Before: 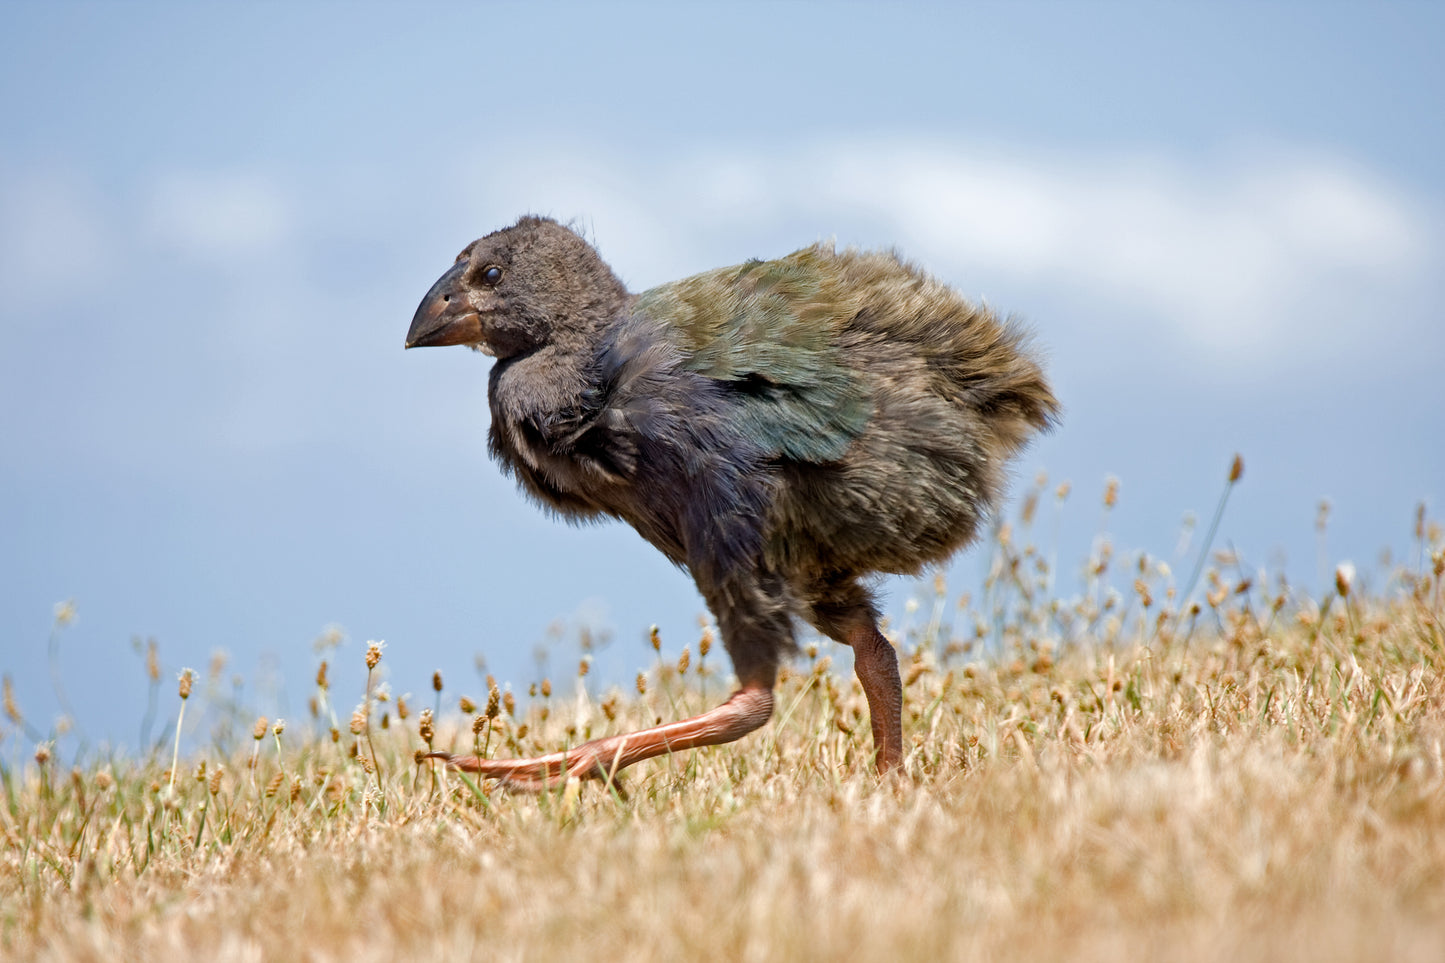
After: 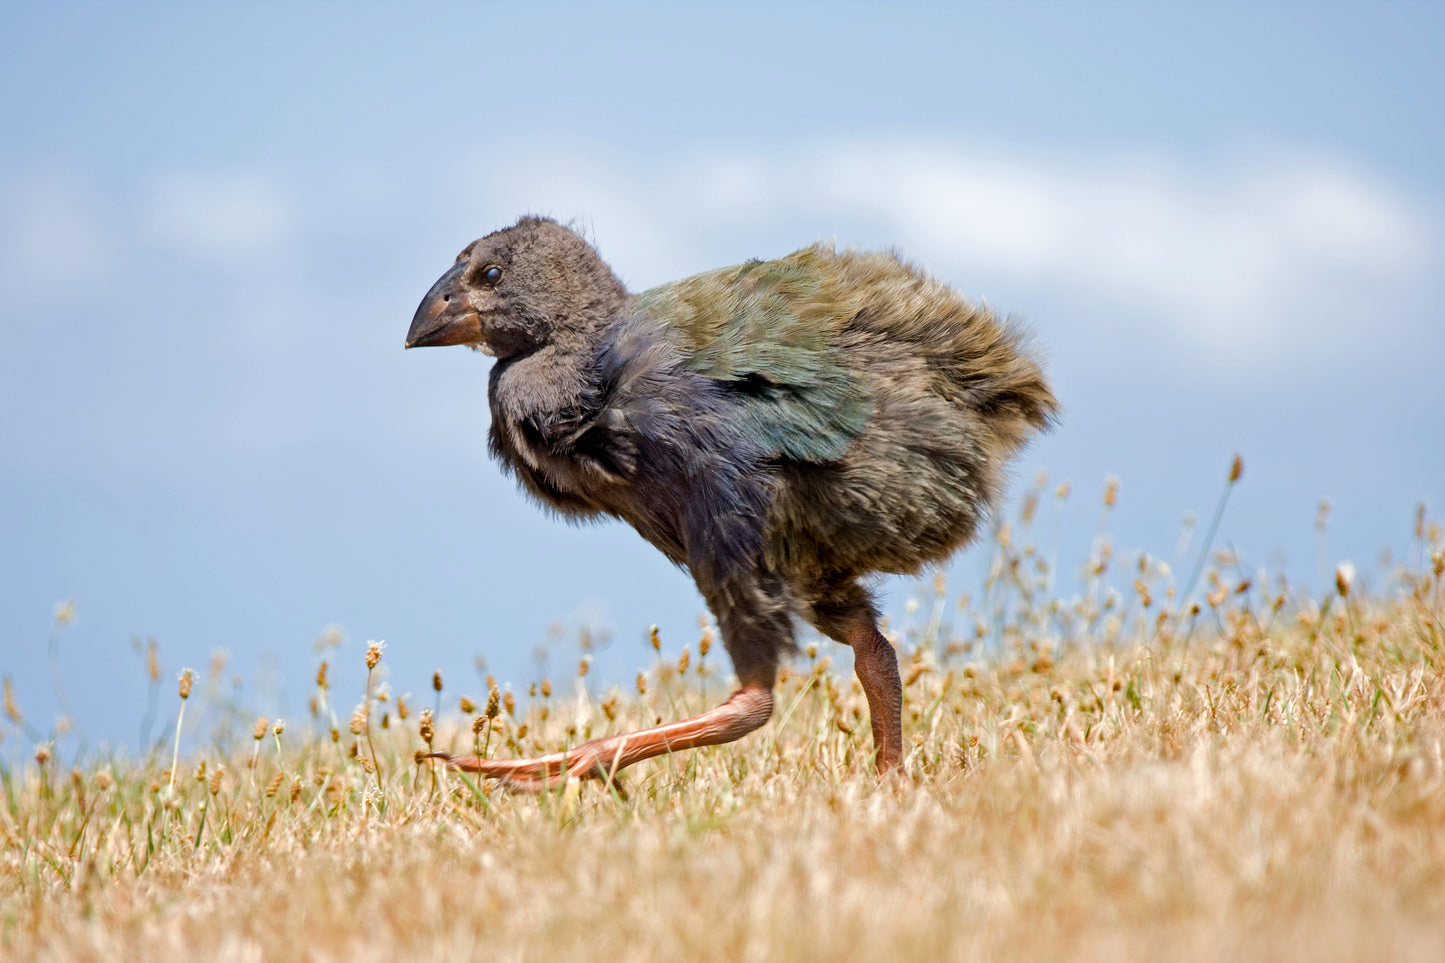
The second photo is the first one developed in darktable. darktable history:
color balance rgb: shadows lift › luminance -9.357%, perceptual saturation grading › global saturation 0.196%, perceptual brilliance grading › mid-tones 9.52%, perceptual brilliance grading › shadows 14.737%
